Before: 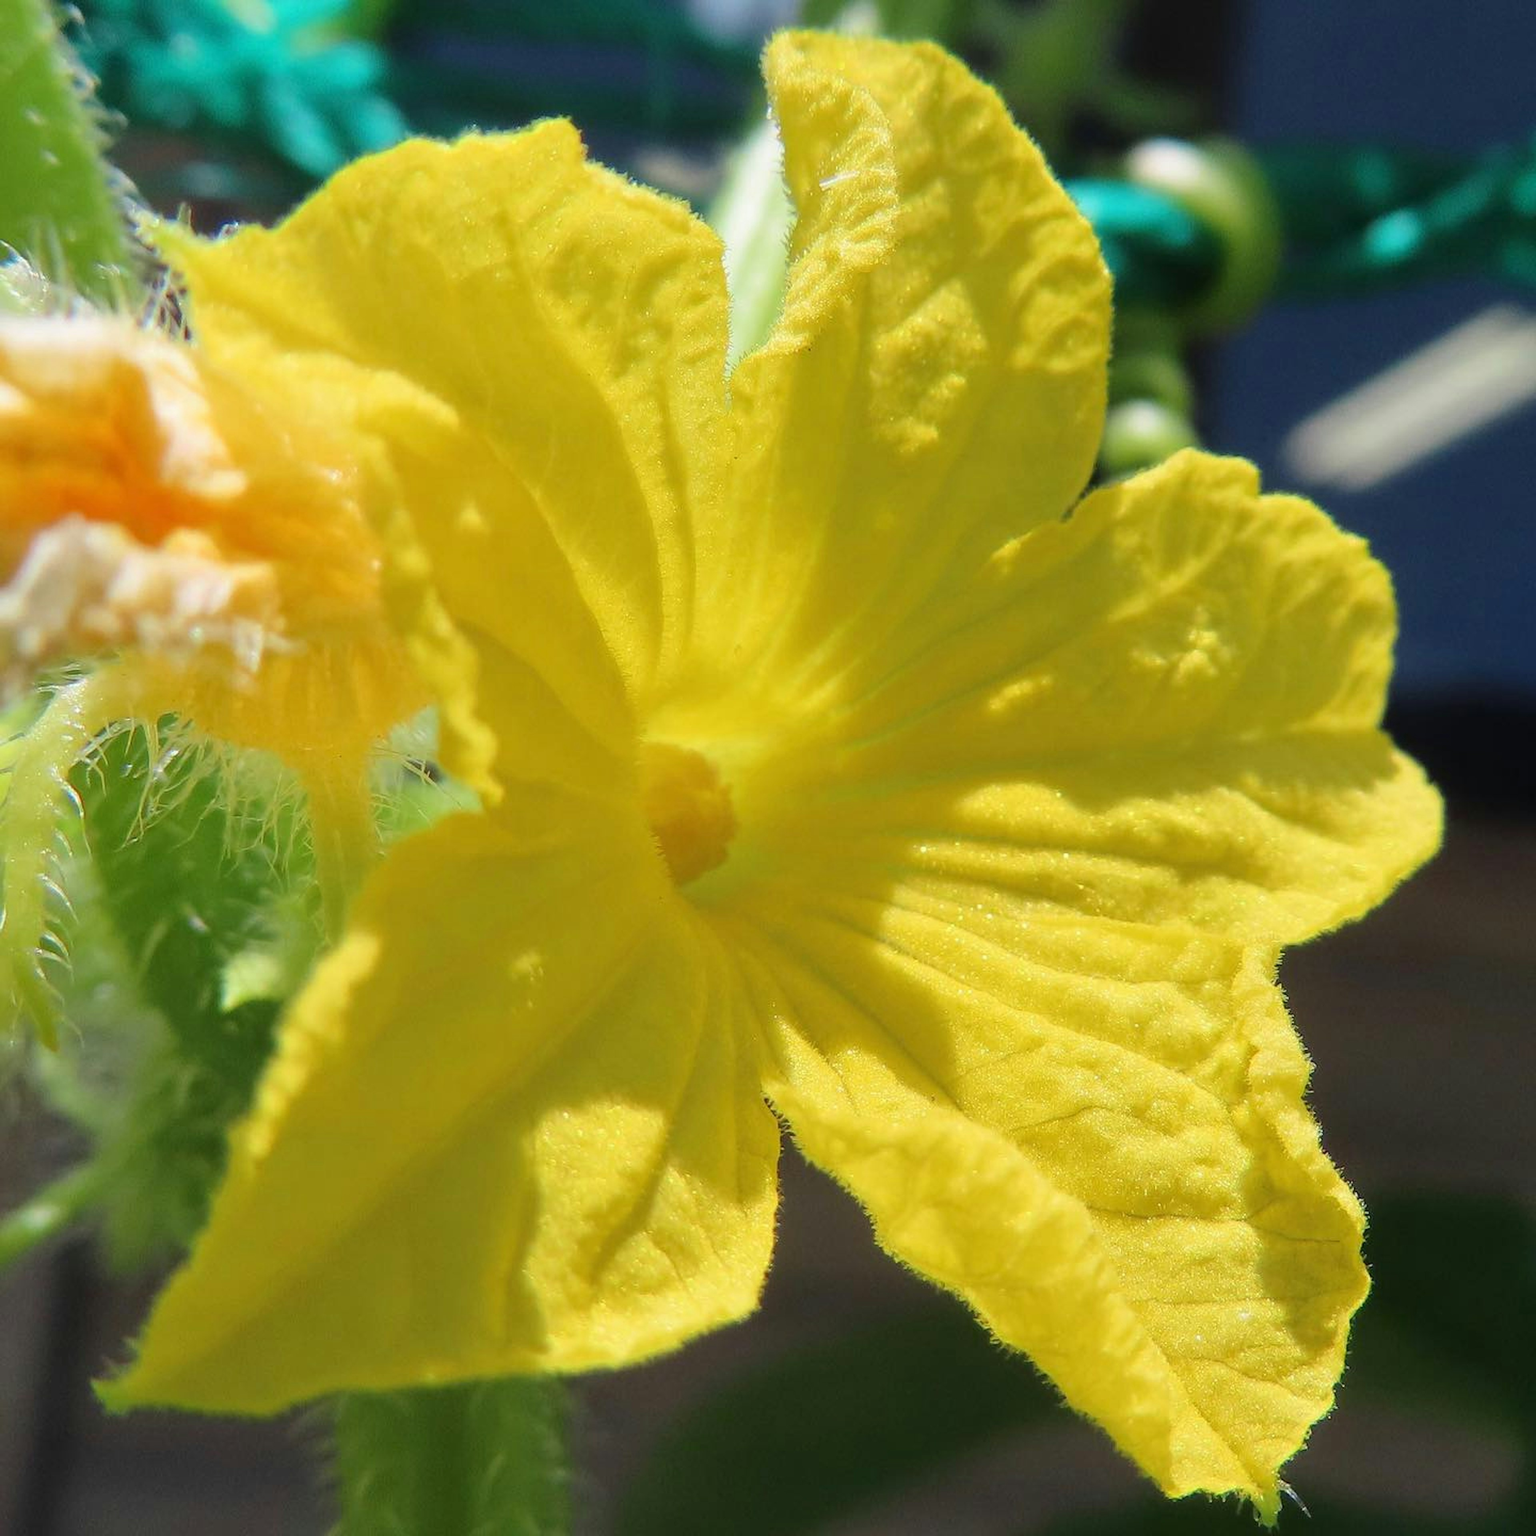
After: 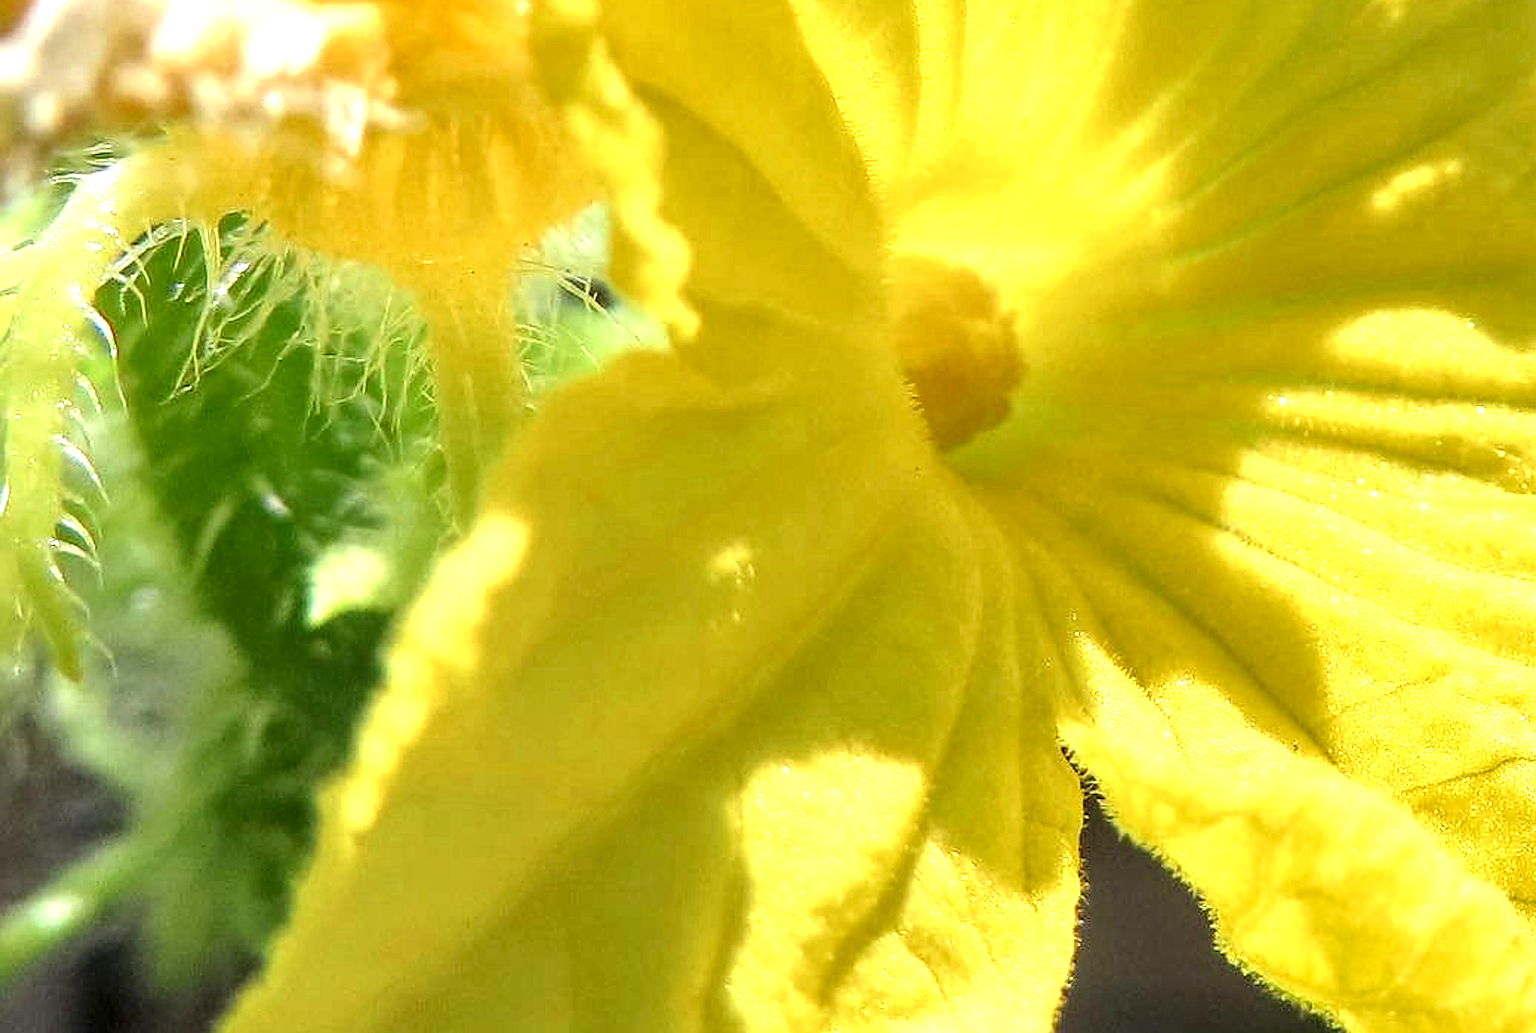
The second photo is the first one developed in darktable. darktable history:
local contrast: highlights 65%, shadows 54%, detail 169%, midtone range 0.514
exposure: black level correction 0, exposure 0.7 EV, compensate exposure bias true, compensate highlight preservation false
sharpen: on, module defaults
crop: top 36.498%, right 27.964%, bottom 14.995%
